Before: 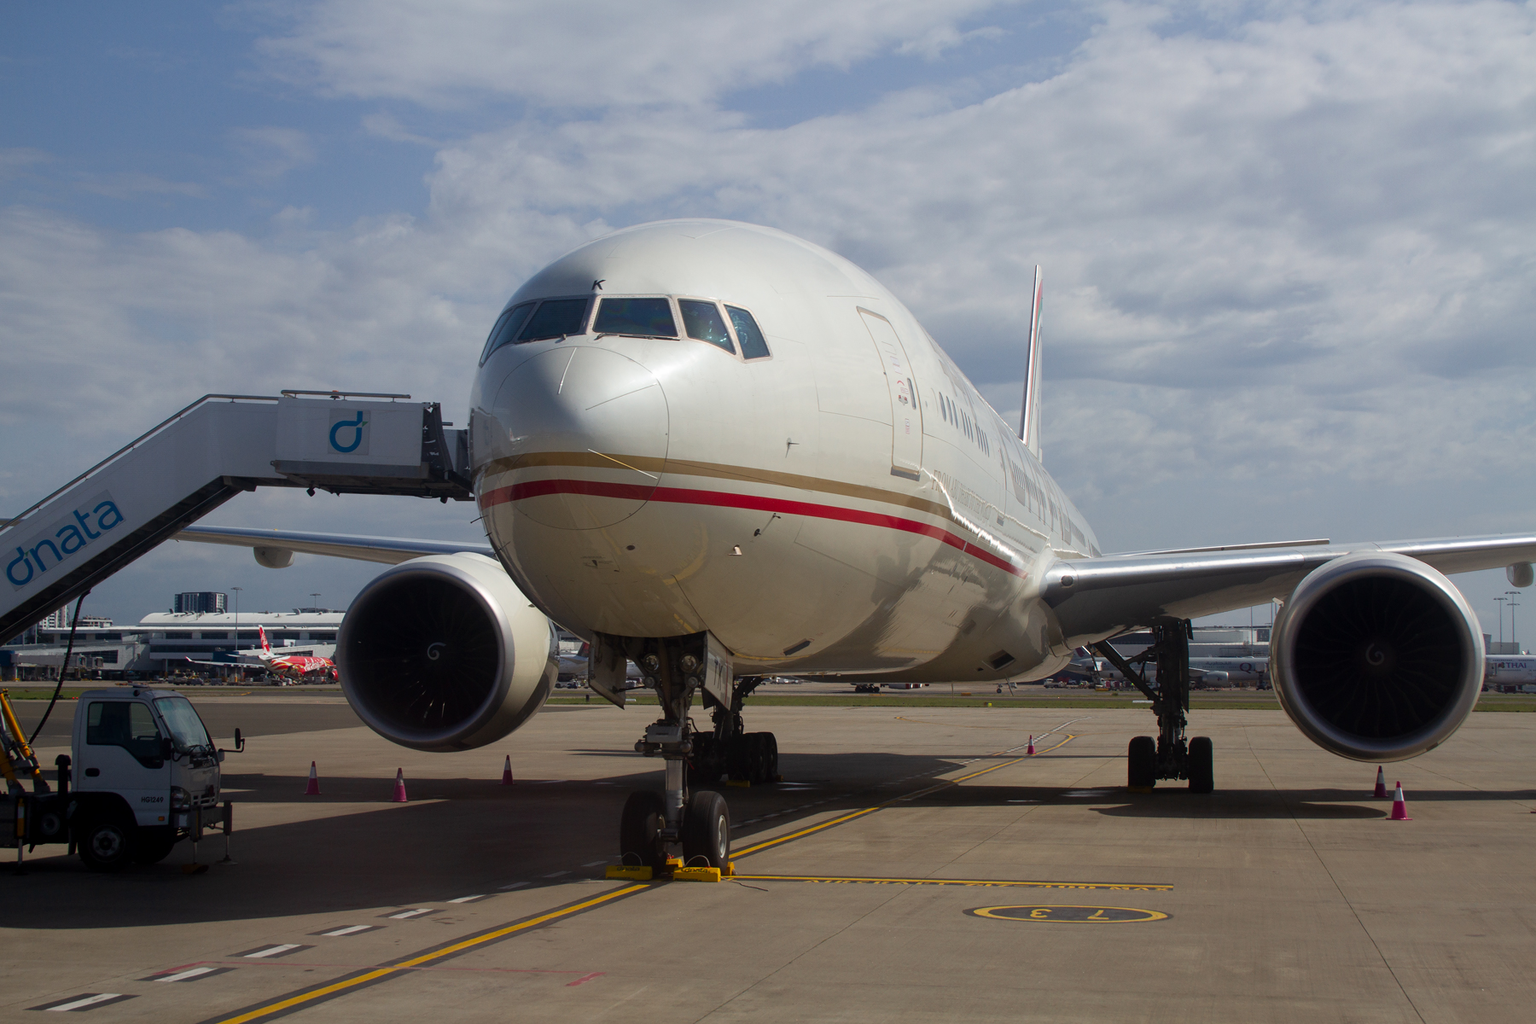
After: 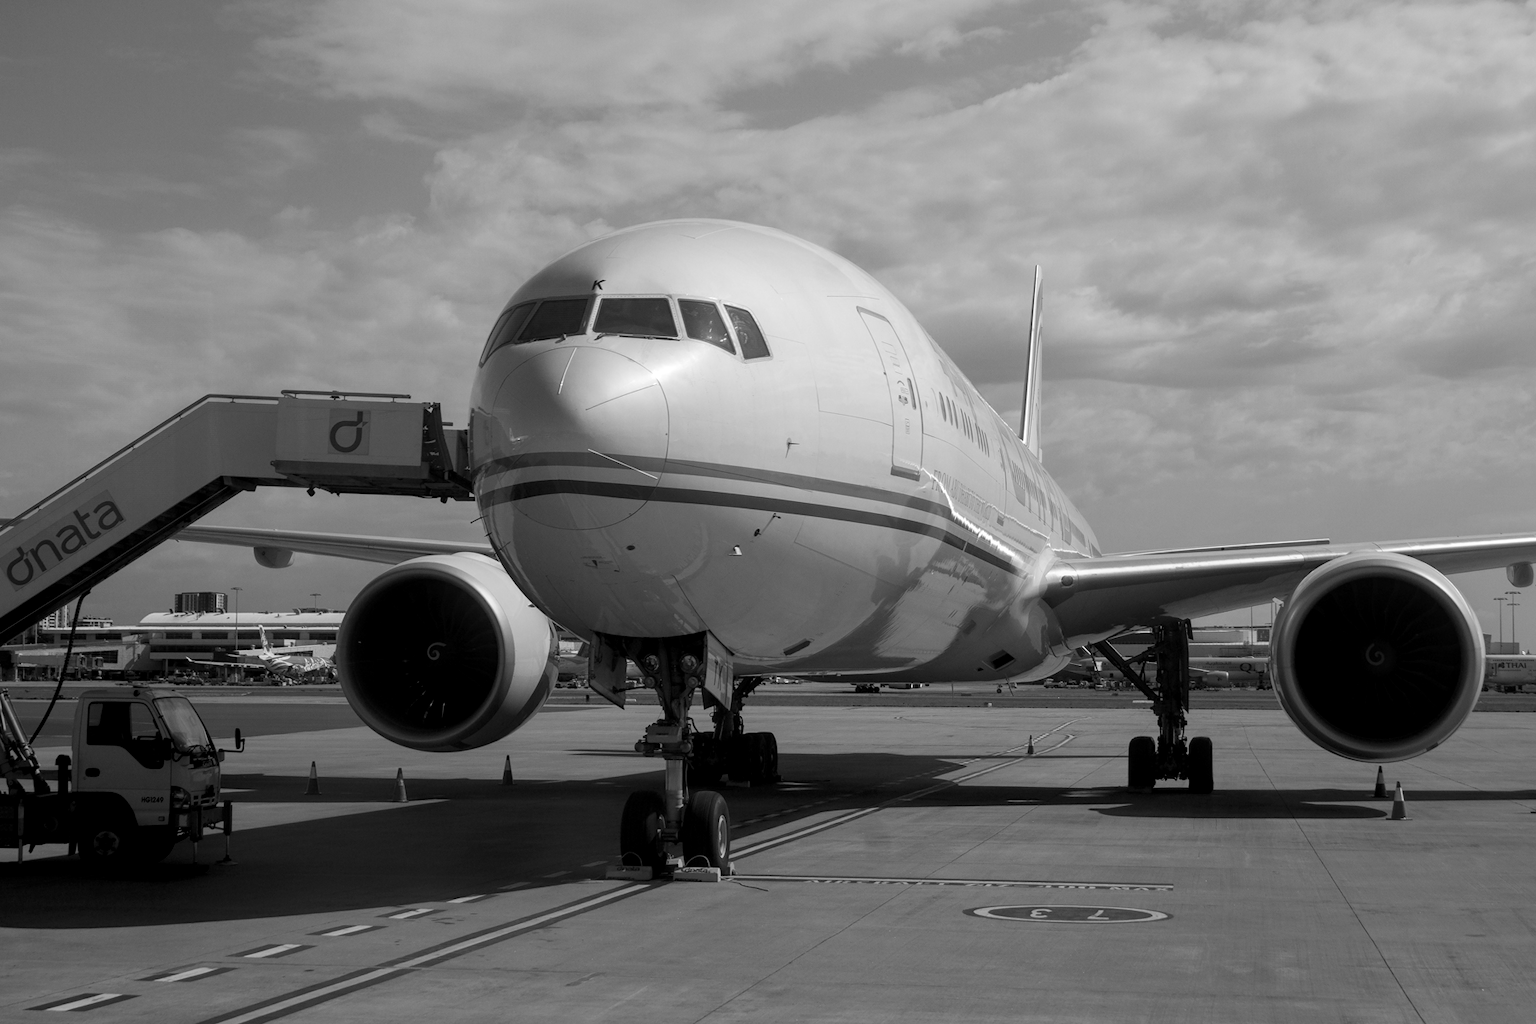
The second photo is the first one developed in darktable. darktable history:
local contrast: on, module defaults
monochrome: a -6.99, b 35.61, size 1.4
